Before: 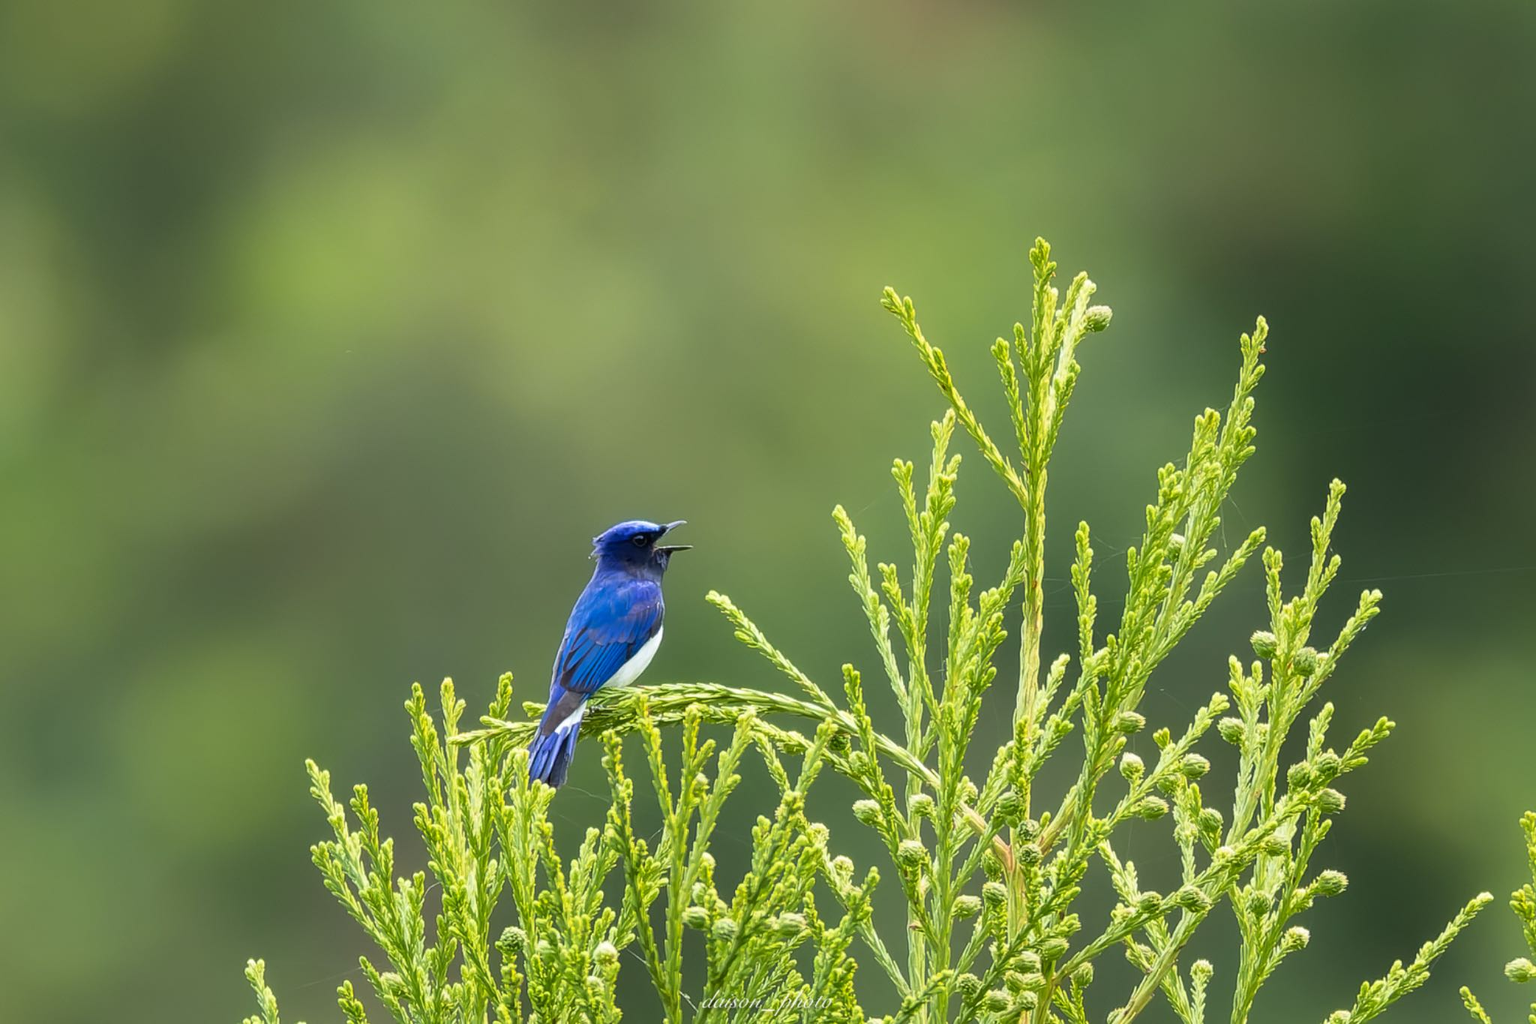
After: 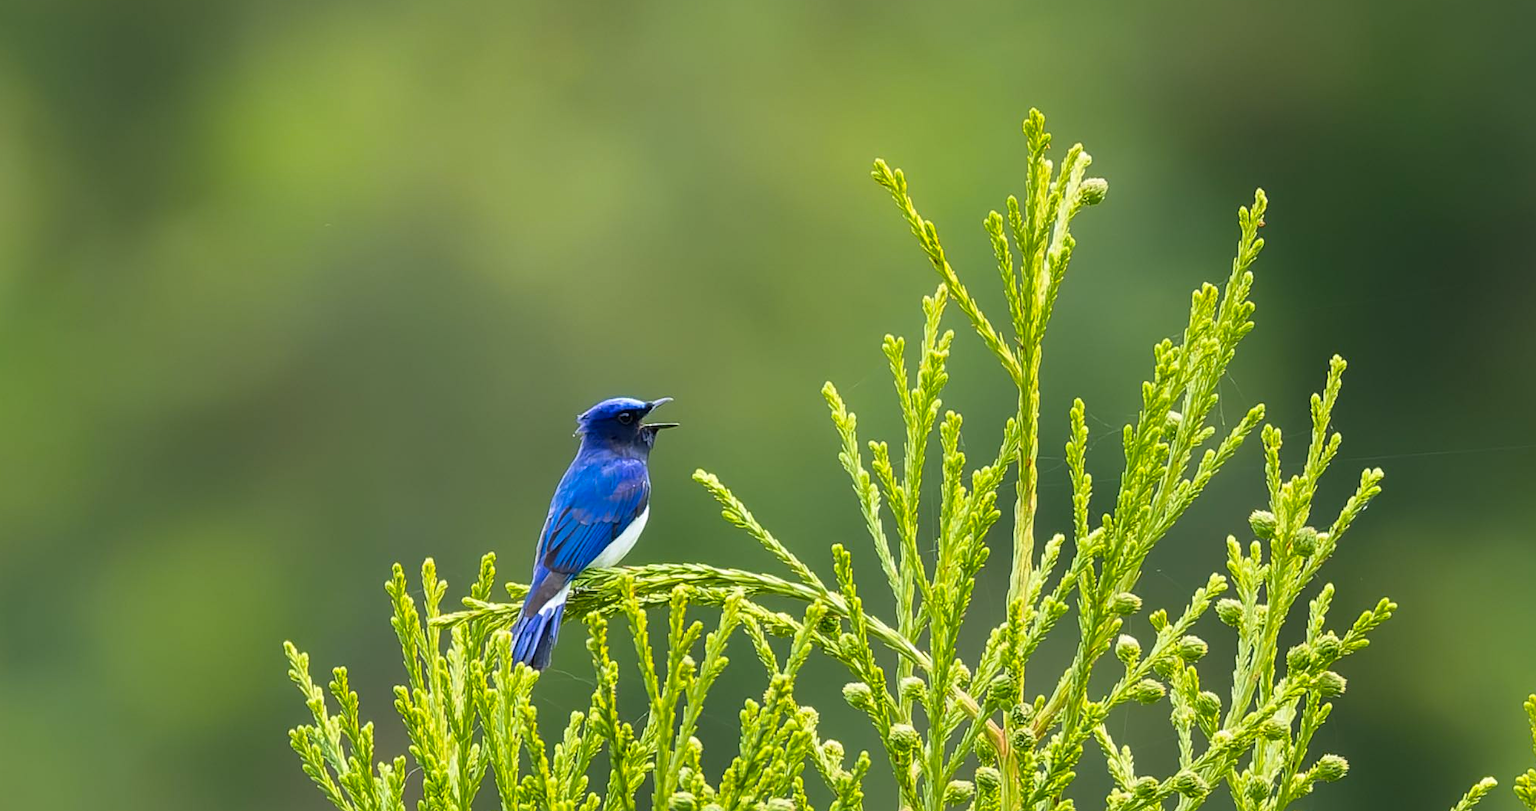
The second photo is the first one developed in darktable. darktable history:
crop and rotate: left 1.842%, top 12.88%, right 0.246%, bottom 9.531%
sharpen: amount 0.207
color balance rgb: shadows lift › chroma 0.744%, shadows lift › hue 114.9°, perceptual saturation grading › global saturation 8.447%, global vibrance 20%
